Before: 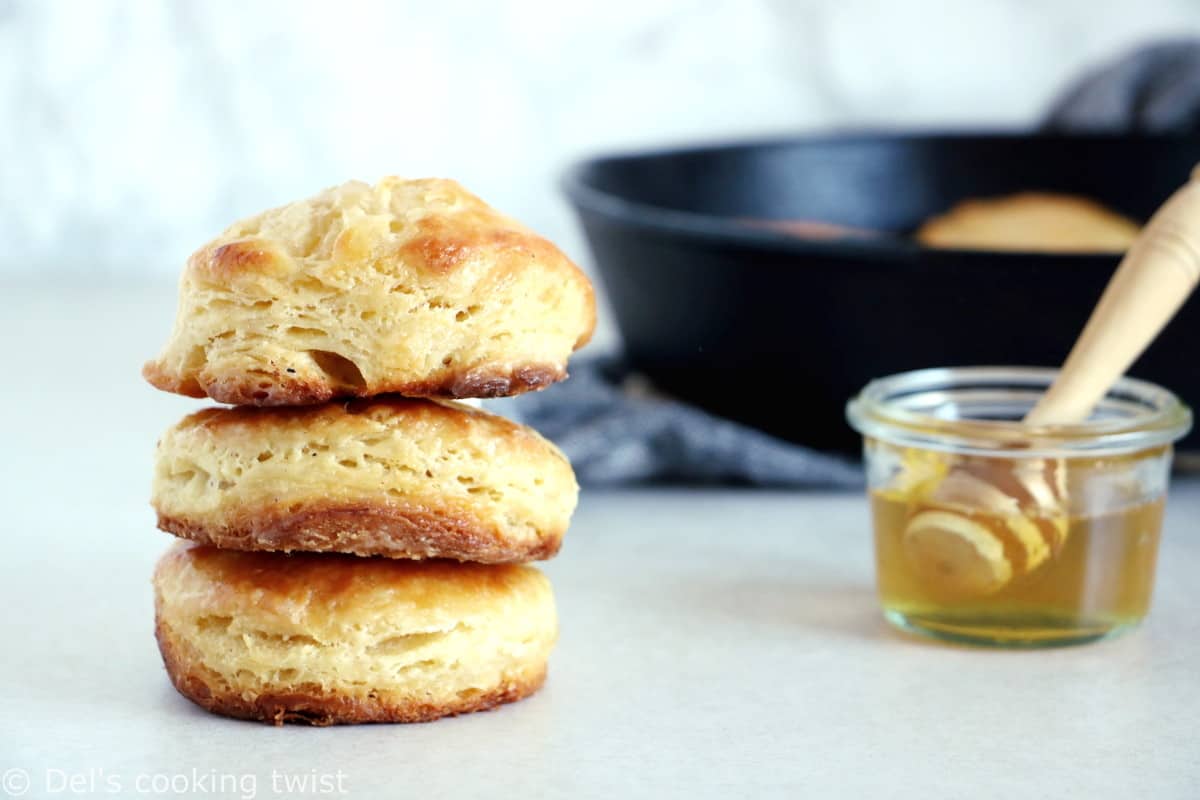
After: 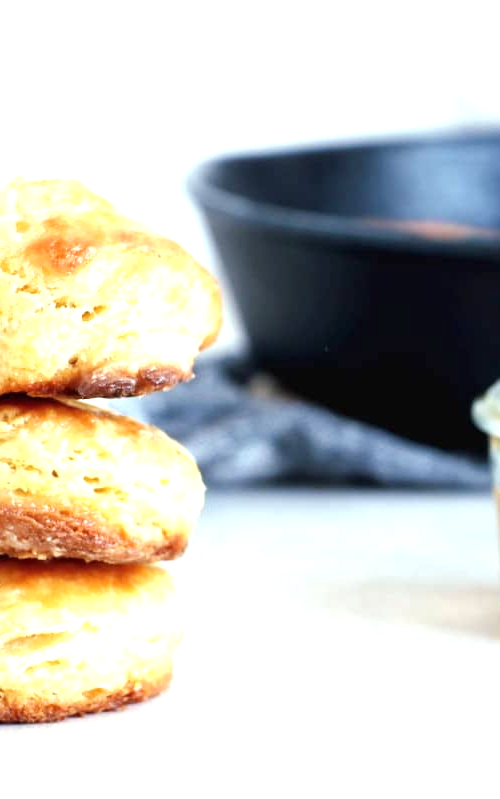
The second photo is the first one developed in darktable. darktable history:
crop: left 31.229%, right 27.105%
exposure: black level correction 0, exposure 0.7 EV, compensate exposure bias true, compensate highlight preservation false
